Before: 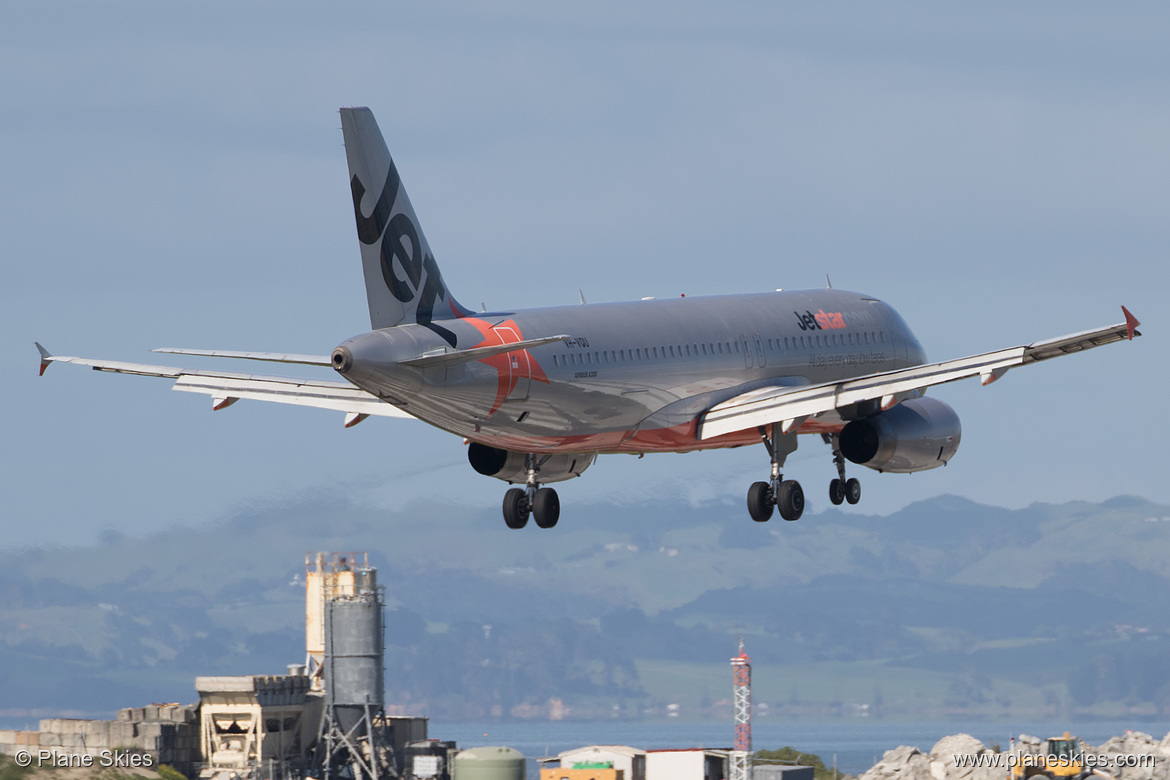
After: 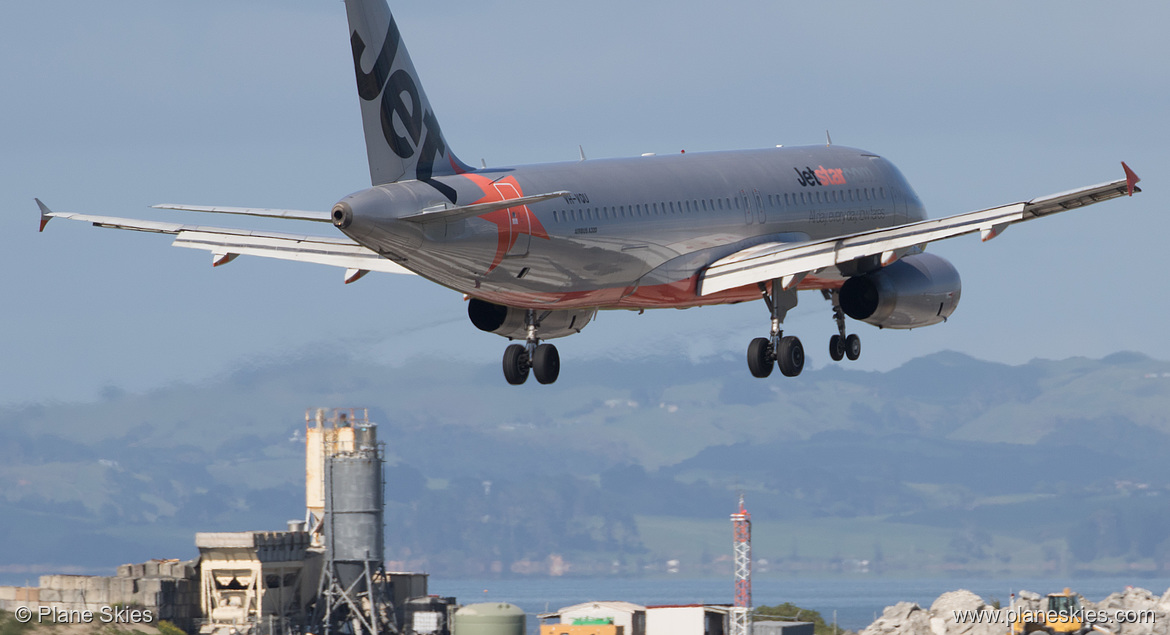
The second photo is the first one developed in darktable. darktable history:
crop and rotate: top 18.484%
color correction: highlights a* -0.127, highlights b* 0.14
